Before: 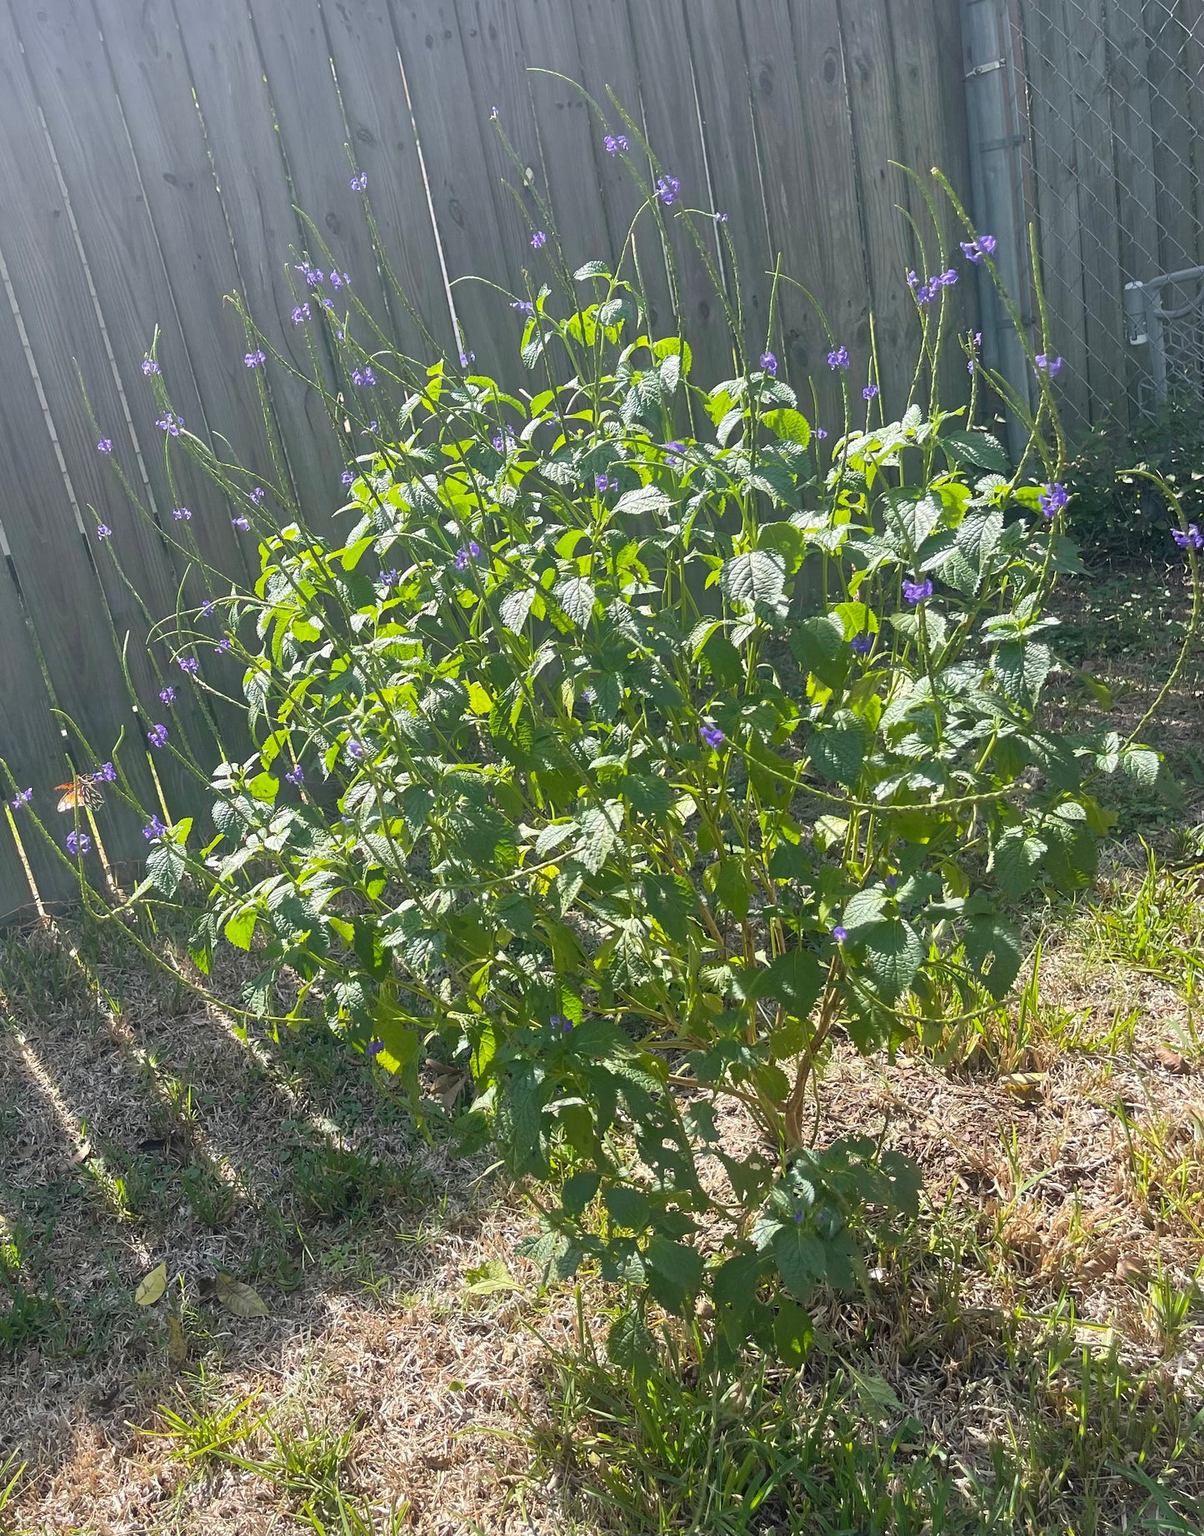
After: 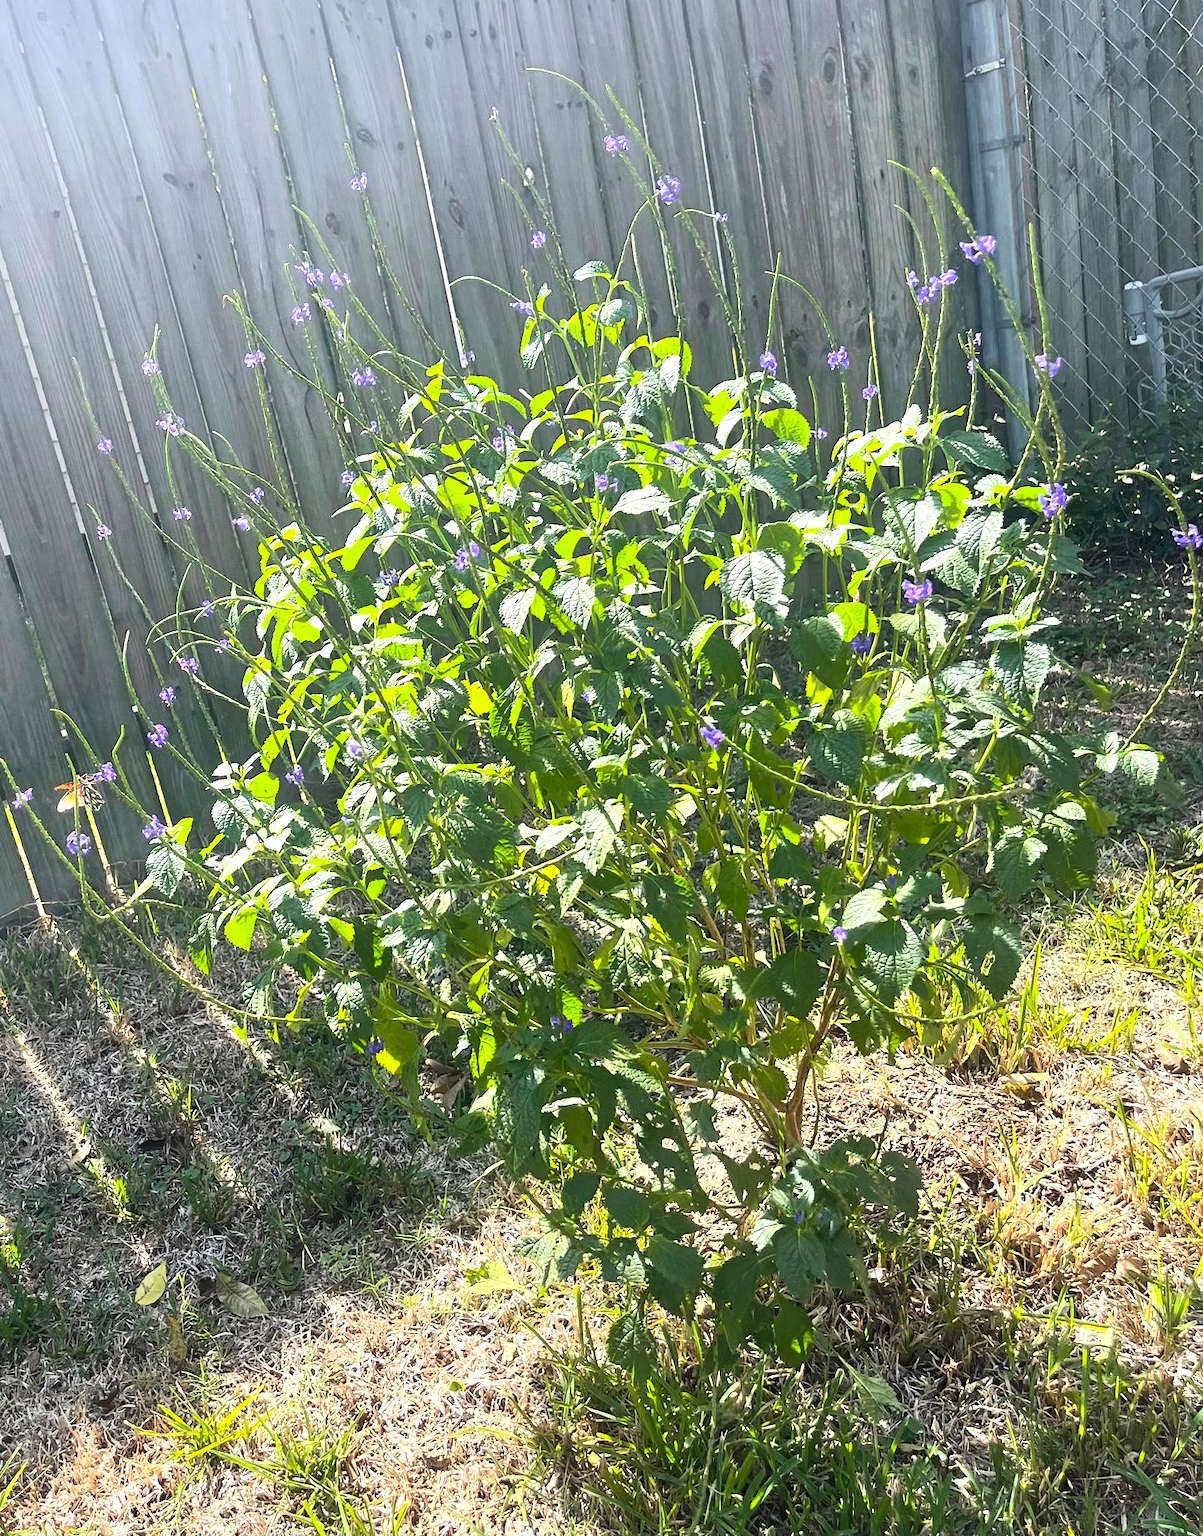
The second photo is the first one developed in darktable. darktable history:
contrast brightness saturation: contrast 0.202, brightness 0.163, saturation 0.225
tone equalizer: -8 EV -0.782 EV, -7 EV -0.706 EV, -6 EV -0.608 EV, -5 EV -0.398 EV, -3 EV 0.404 EV, -2 EV 0.6 EV, -1 EV 0.676 EV, +0 EV 0.746 EV, edges refinement/feathering 500, mask exposure compensation -1.57 EV, preserve details no
